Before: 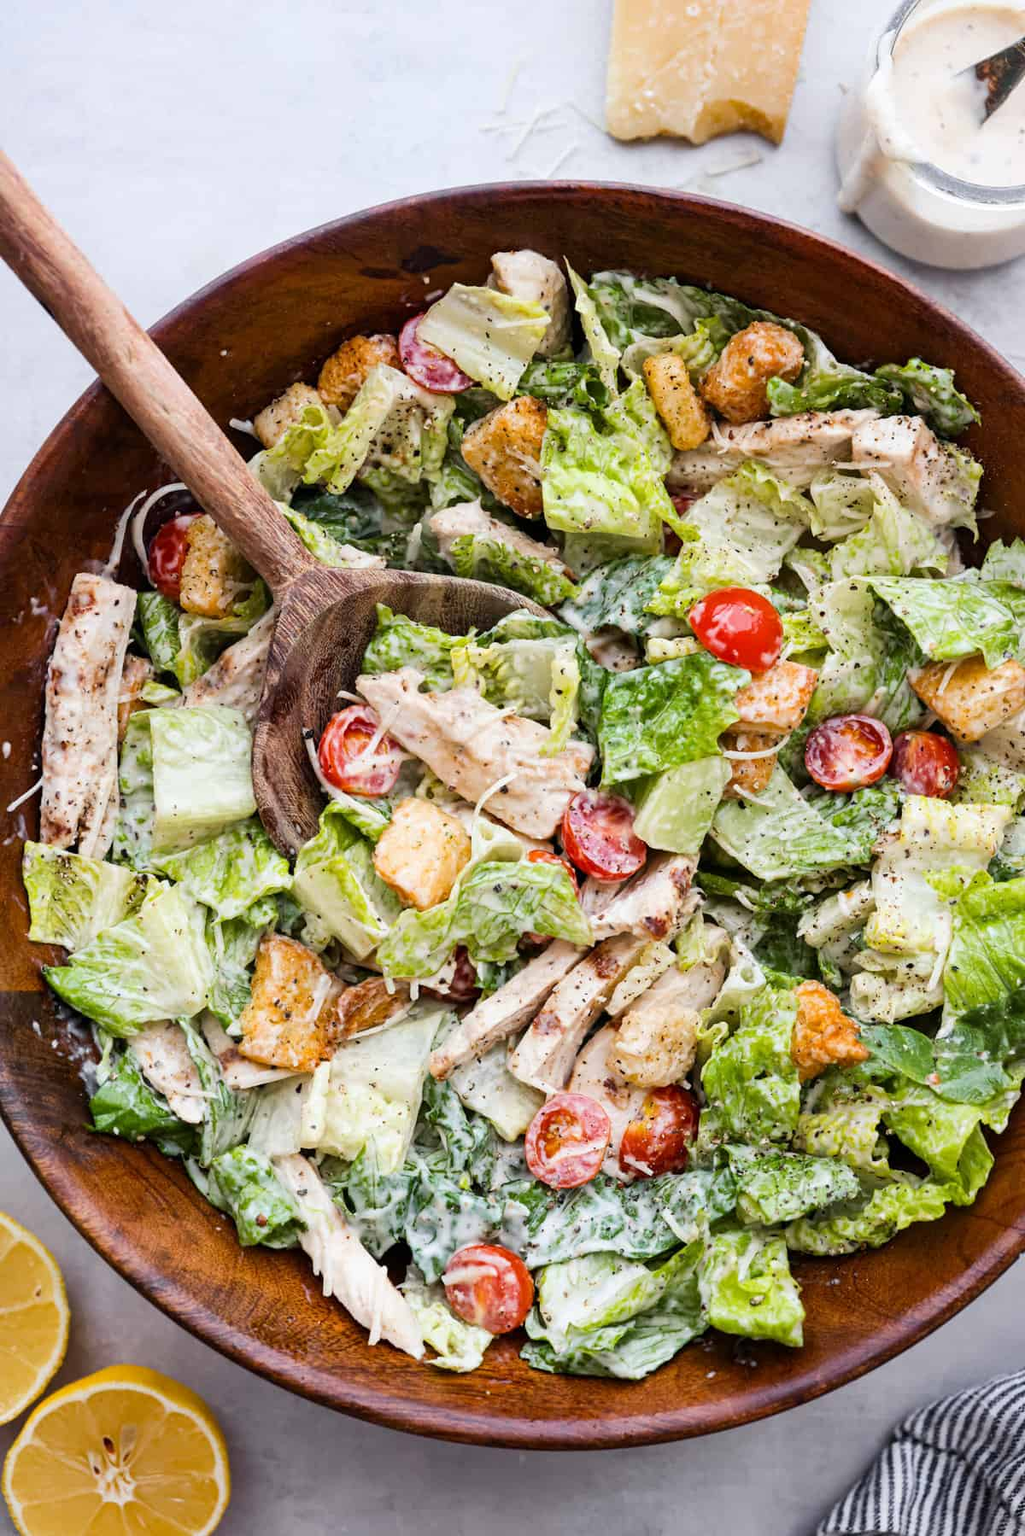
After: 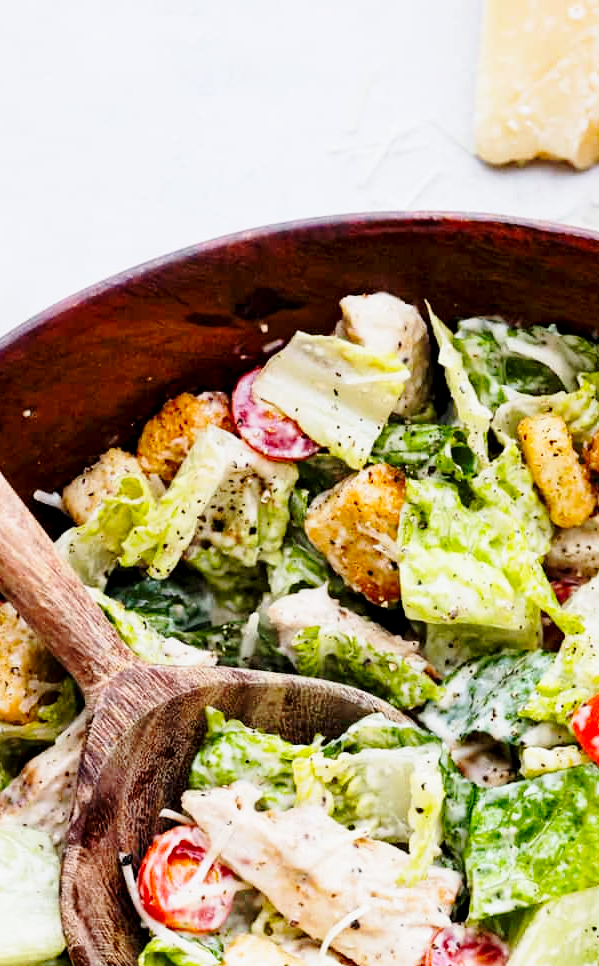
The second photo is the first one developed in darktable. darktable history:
exposure: black level correction 0.006, exposure -0.226 EV, compensate exposure bias true, compensate highlight preservation false
base curve: curves: ch0 [(0, 0) (0.028, 0.03) (0.121, 0.232) (0.46, 0.748) (0.859, 0.968) (1, 1)], preserve colors none
crop: left 19.605%, right 30.399%, bottom 46.26%
